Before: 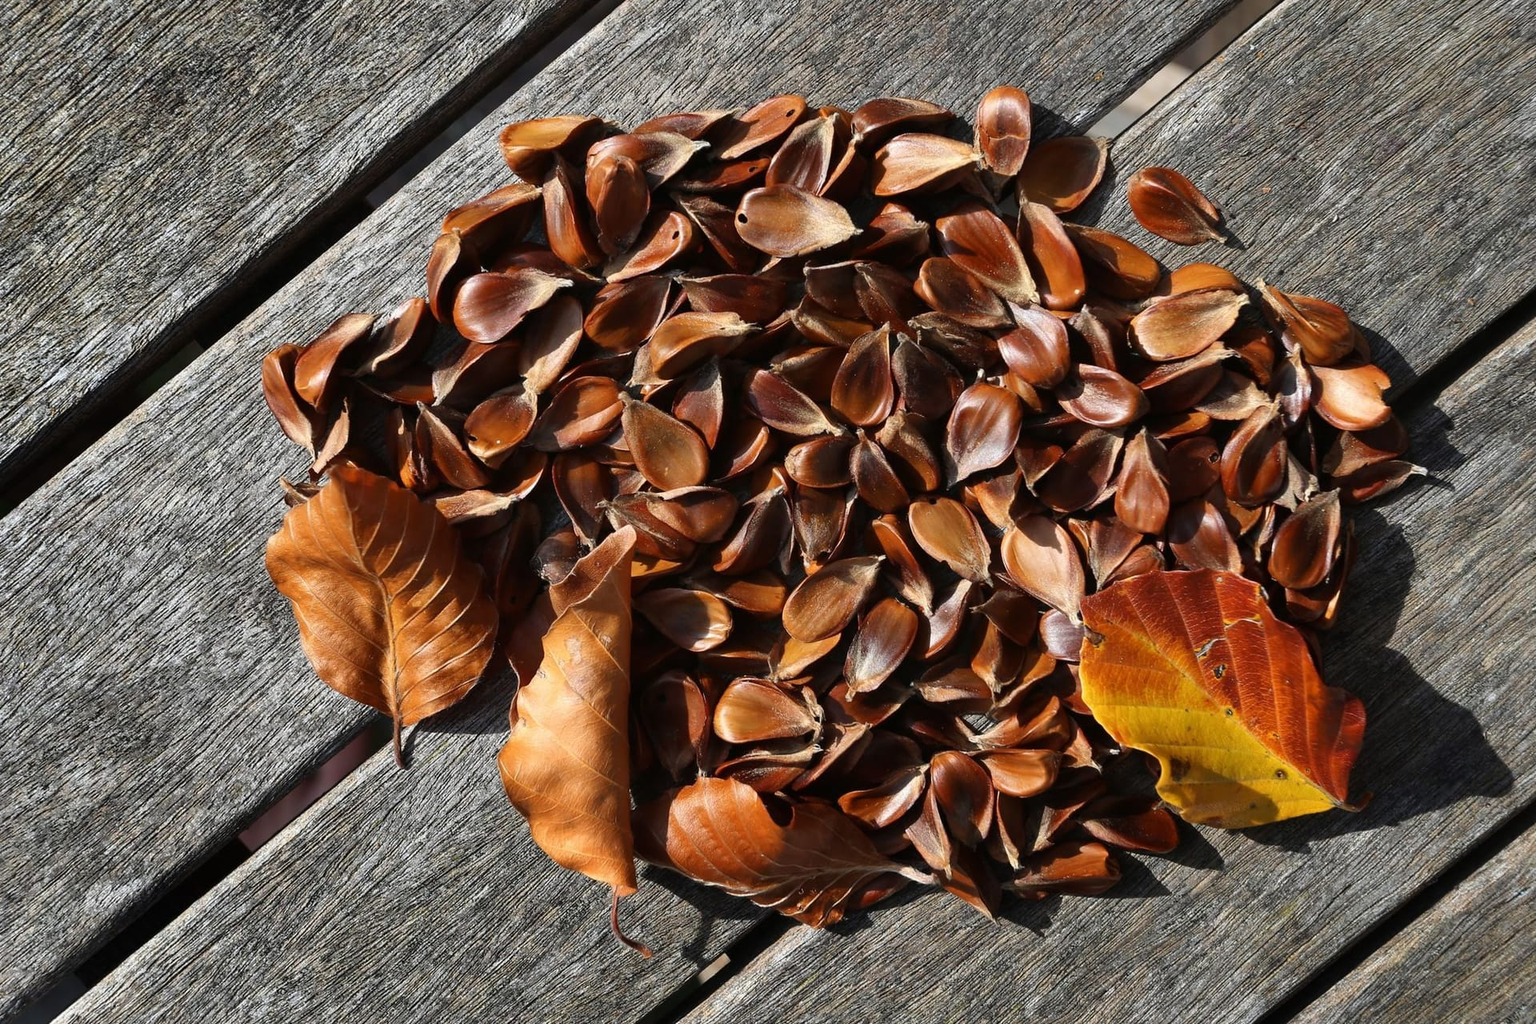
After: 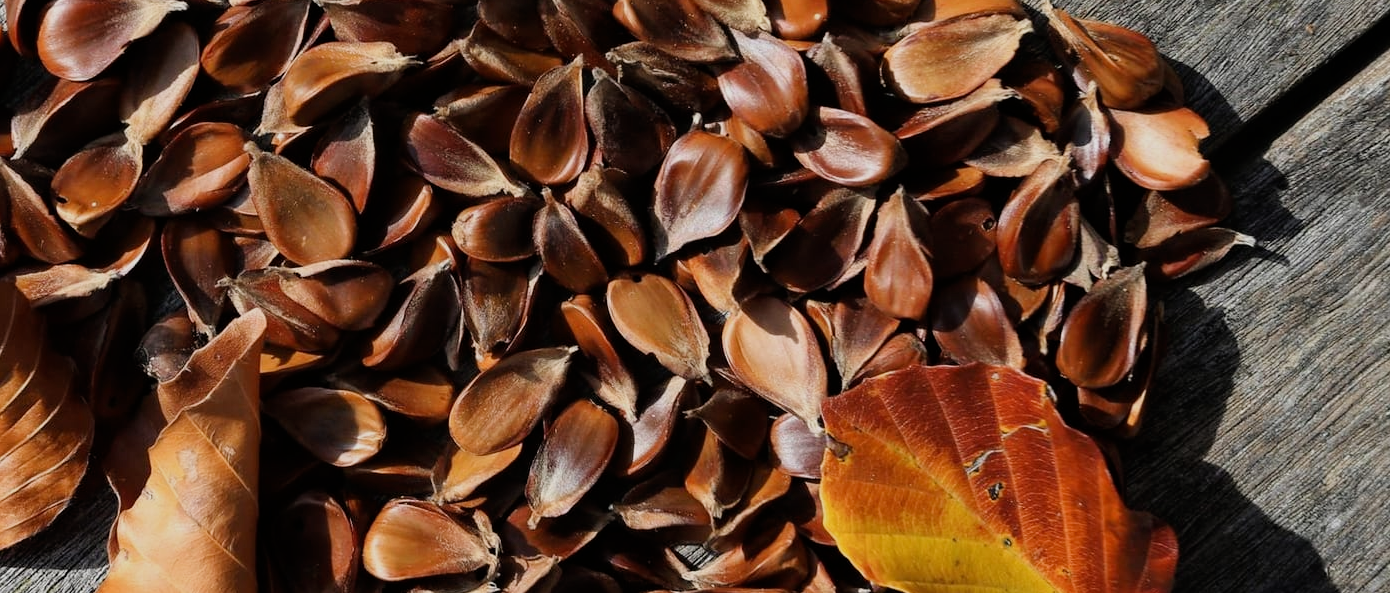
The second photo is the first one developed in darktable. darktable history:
exposure: compensate exposure bias true, compensate highlight preservation false
crop and rotate: left 27.559%, top 27.226%, bottom 26.409%
filmic rgb: black relative exposure -8.11 EV, white relative exposure 3.76 EV, threshold 2.96 EV, hardness 4.46, enable highlight reconstruction true
